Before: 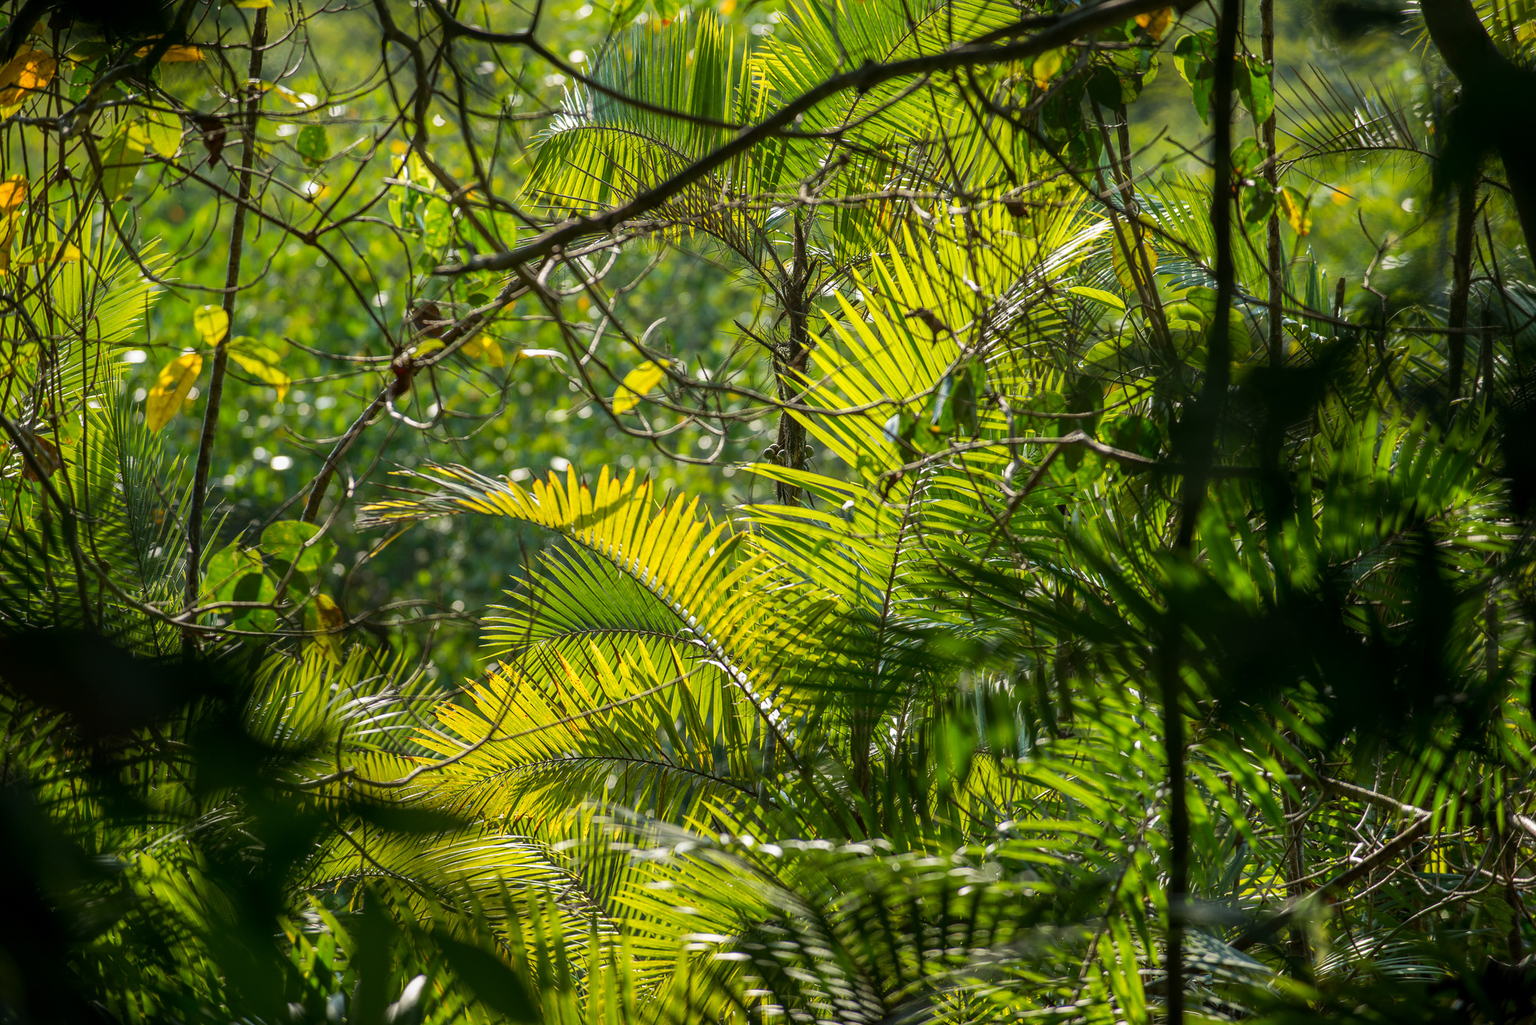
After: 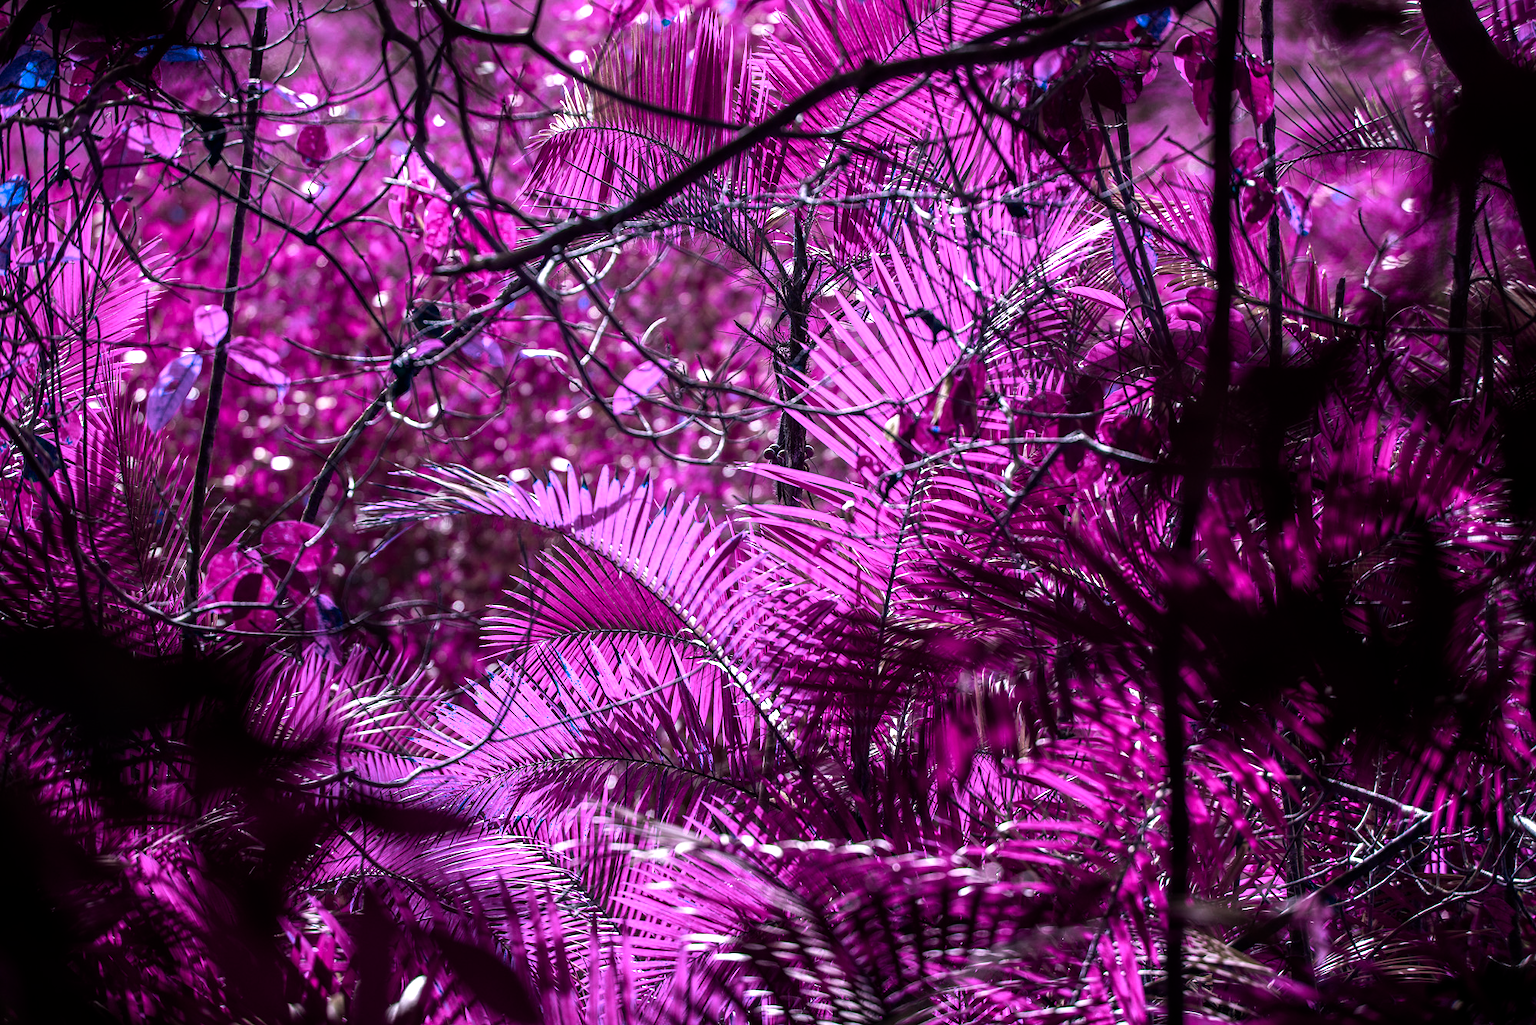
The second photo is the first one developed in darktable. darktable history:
color balance rgb: perceptual saturation grading › global saturation 29.605%, hue shift -150.47°, contrast 34.788%, saturation formula JzAzBz (2021)
